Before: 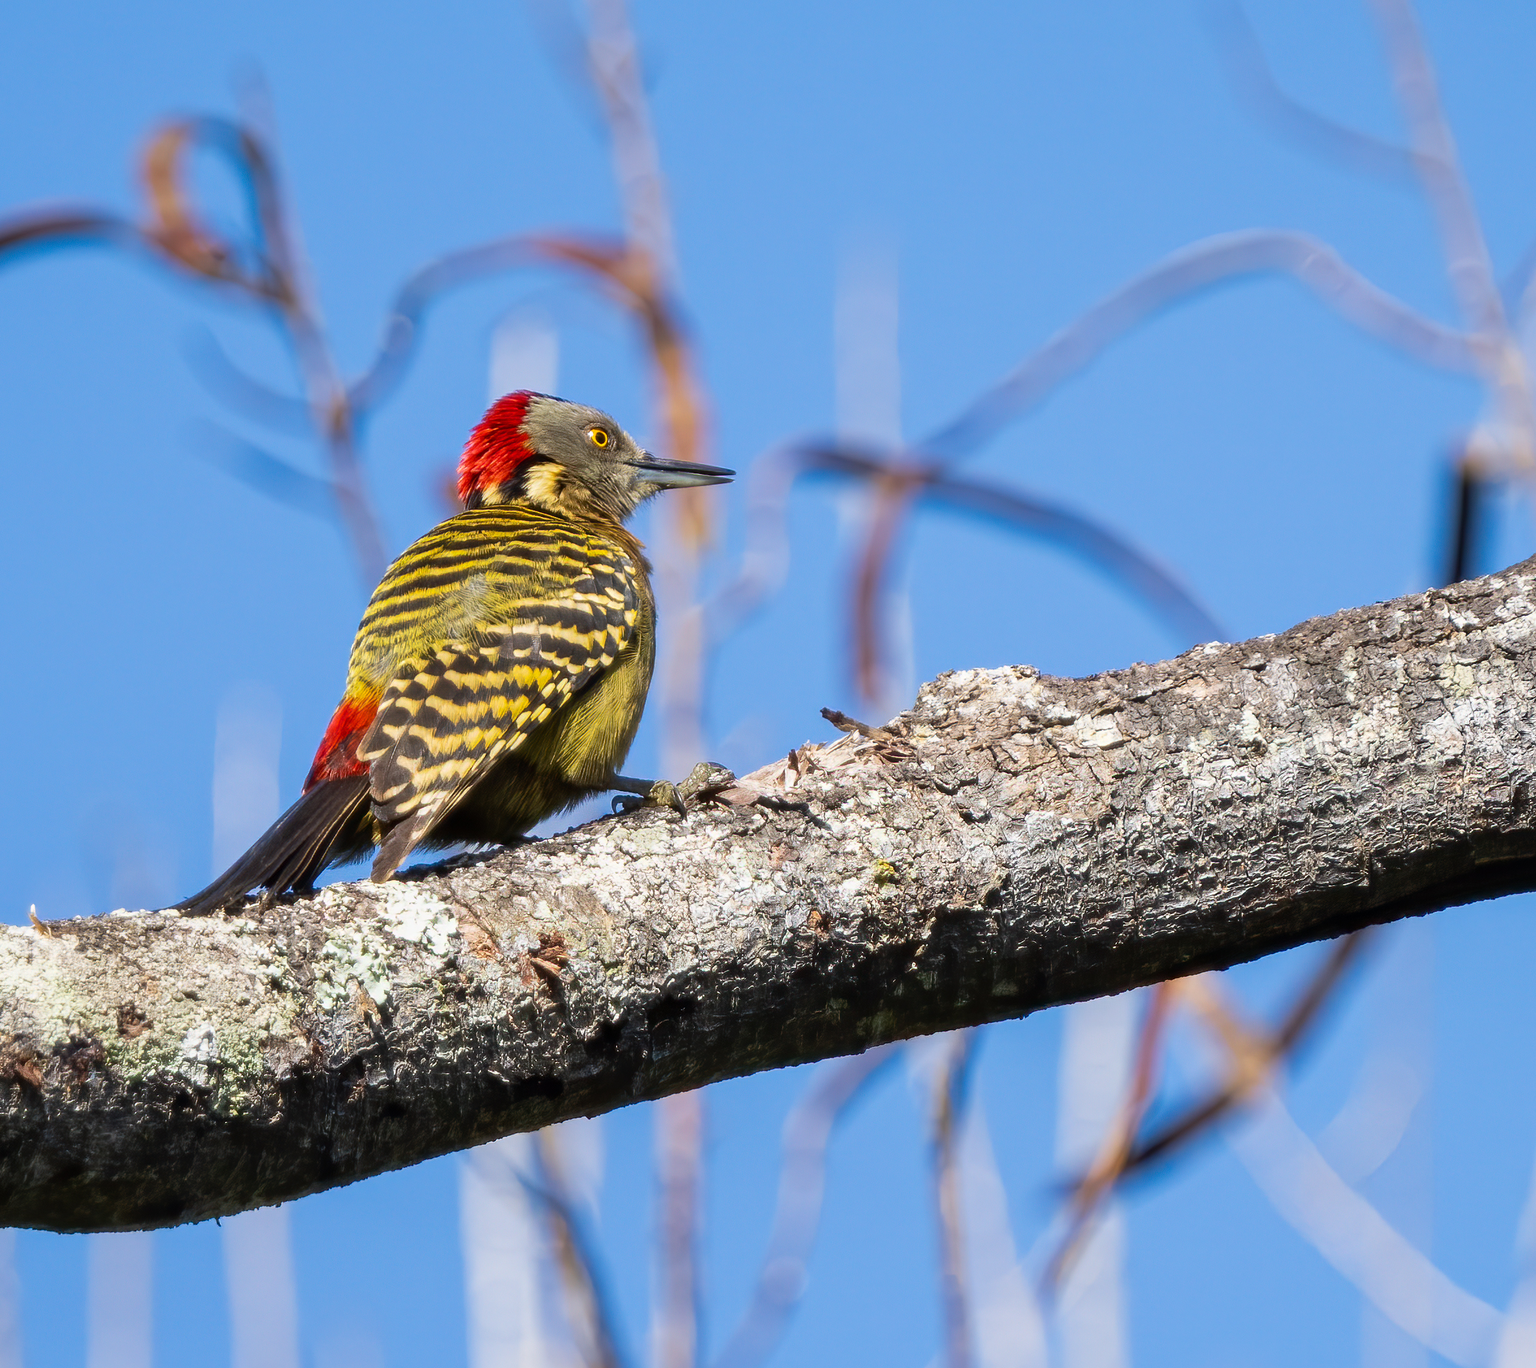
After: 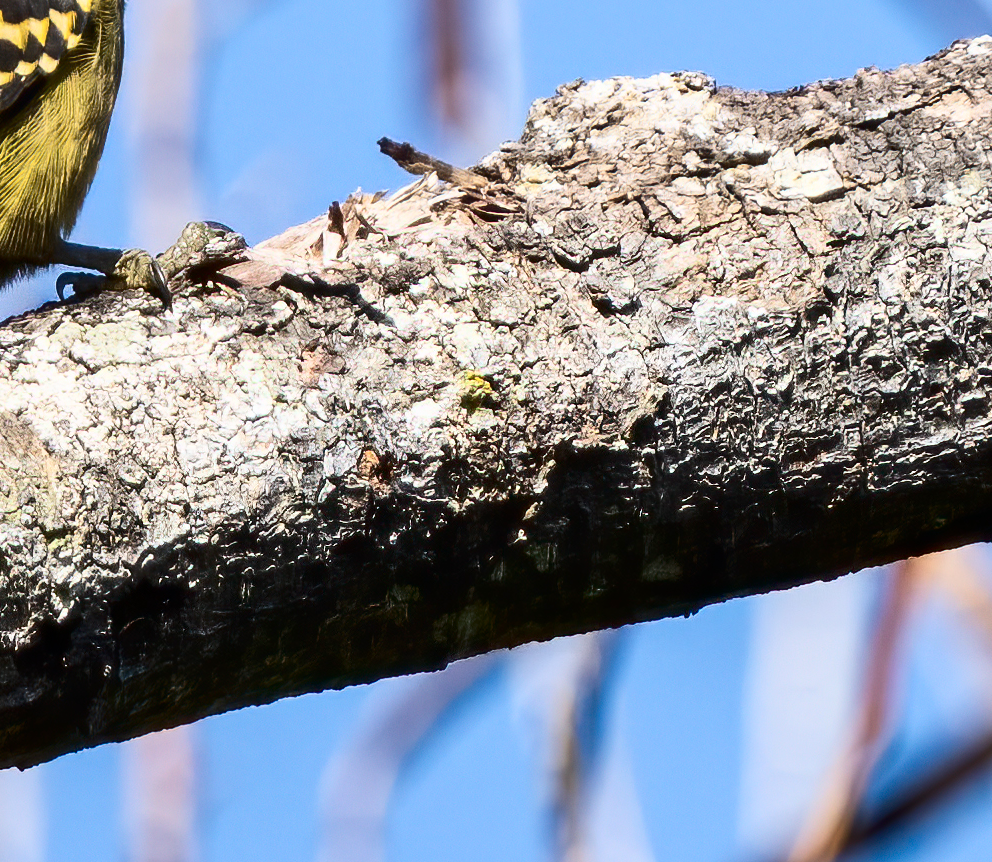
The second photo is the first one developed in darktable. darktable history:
contrast brightness saturation: contrast 0.284
crop: left 37.471%, top 45.251%, right 20.538%, bottom 13.799%
